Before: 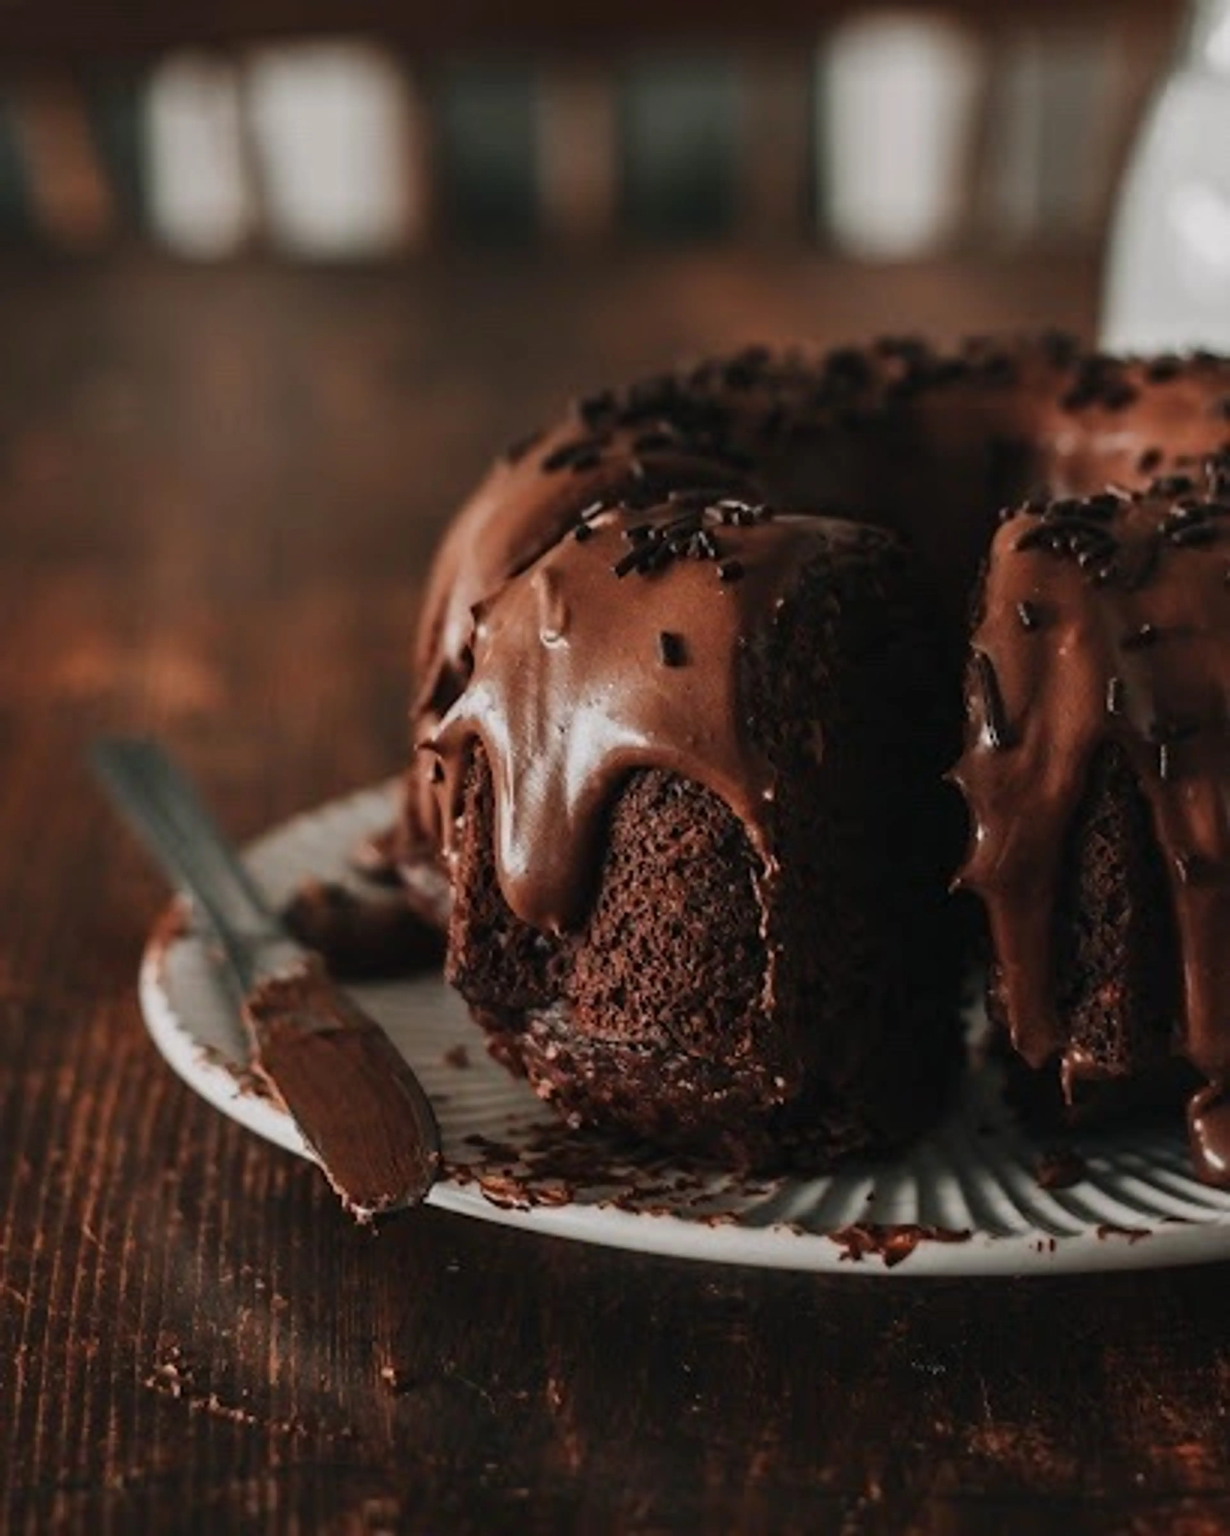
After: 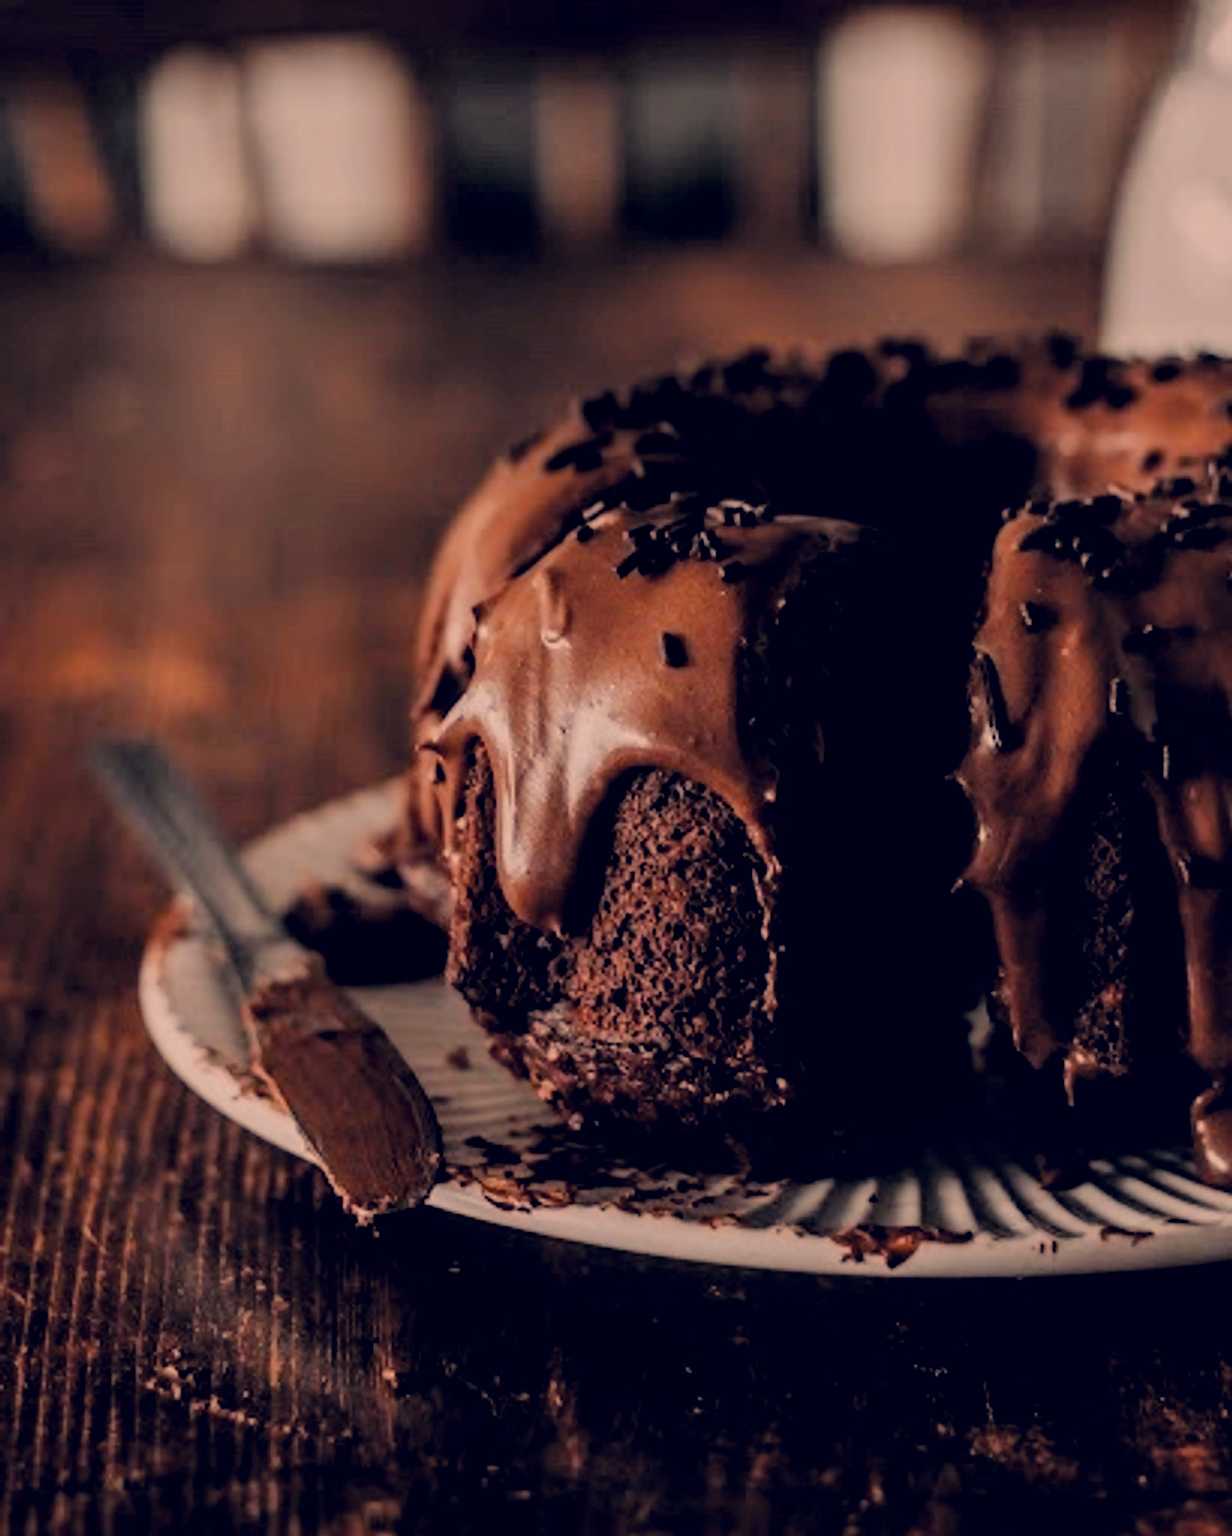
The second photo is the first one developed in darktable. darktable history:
local contrast: on, module defaults
crop: top 0.068%, bottom 0.102%
color correction: highlights a* 19.77, highlights b* 27.67, shadows a* 3.34, shadows b* -16.94, saturation 0.76
filmic rgb: black relative exposure -3.87 EV, white relative exposure 3.48 EV, threshold 3.04 EV, hardness 2.64, contrast 1.104, enable highlight reconstruction true
color balance rgb: perceptual saturation grading › global saturation 29.689%, perceptual brilliance grading › global brilliance 2.617%, perceptual brilliance grading › highlights -2.288%, perceptual brilliance grading › shadows 3.323%, contrast -19.688%
